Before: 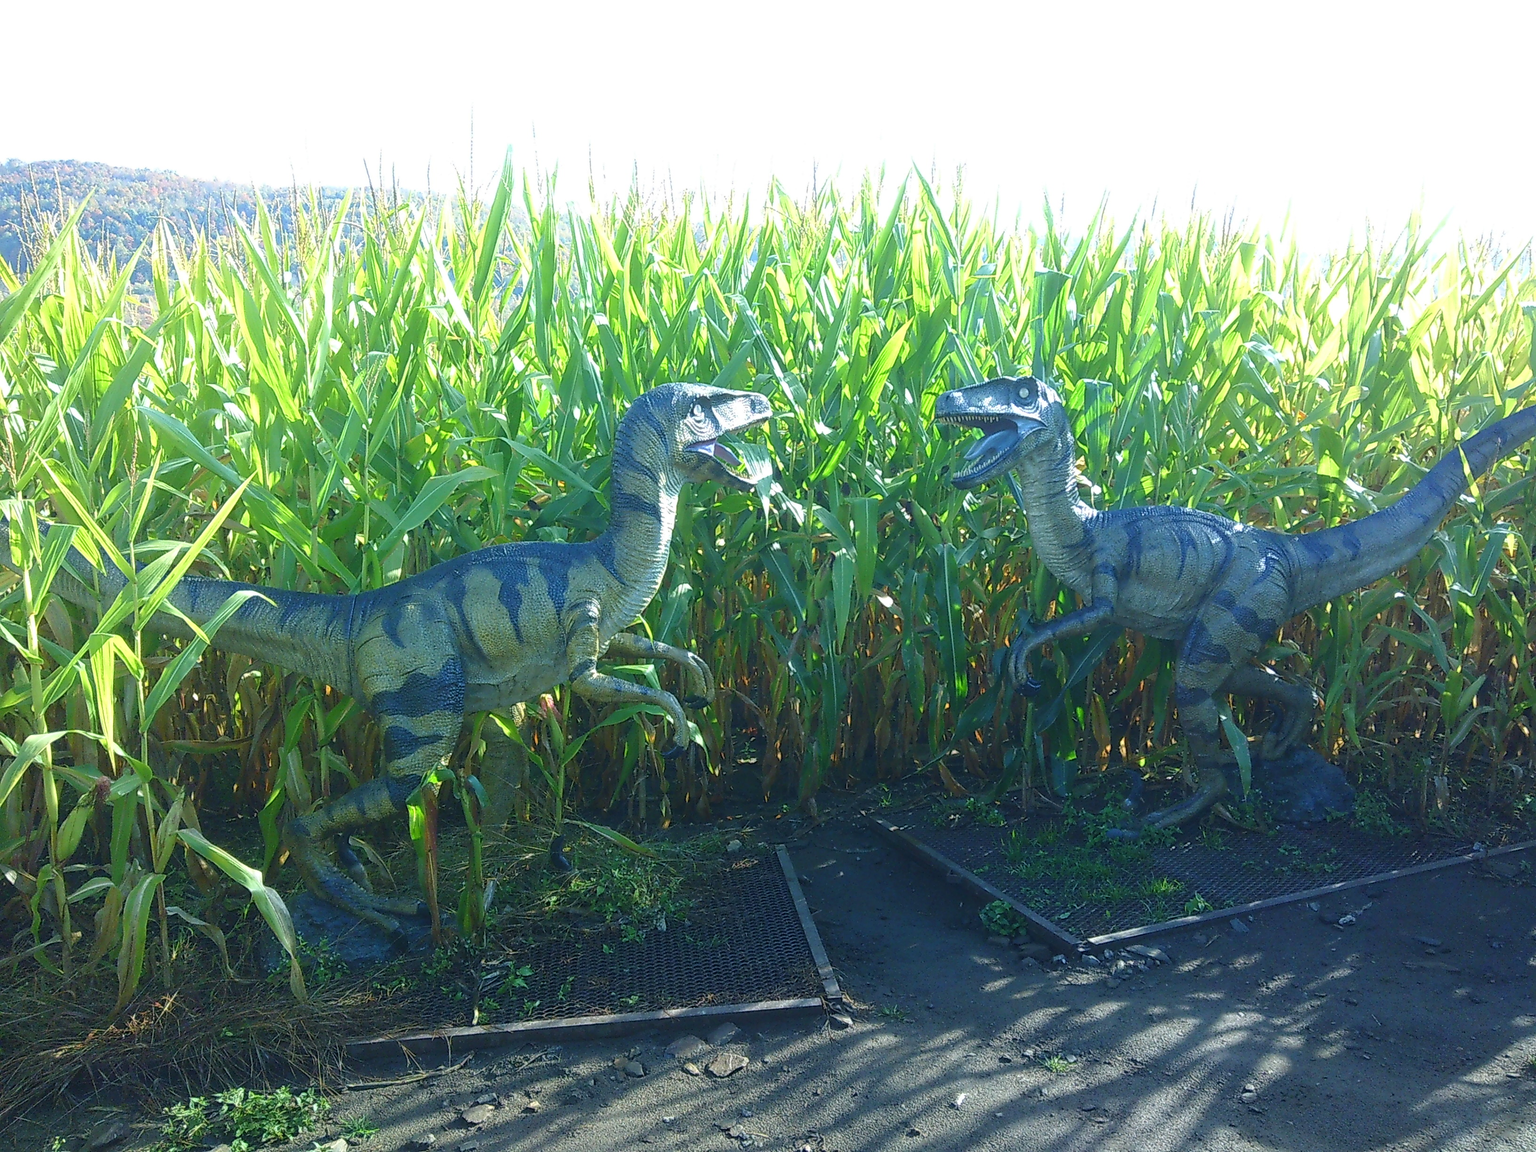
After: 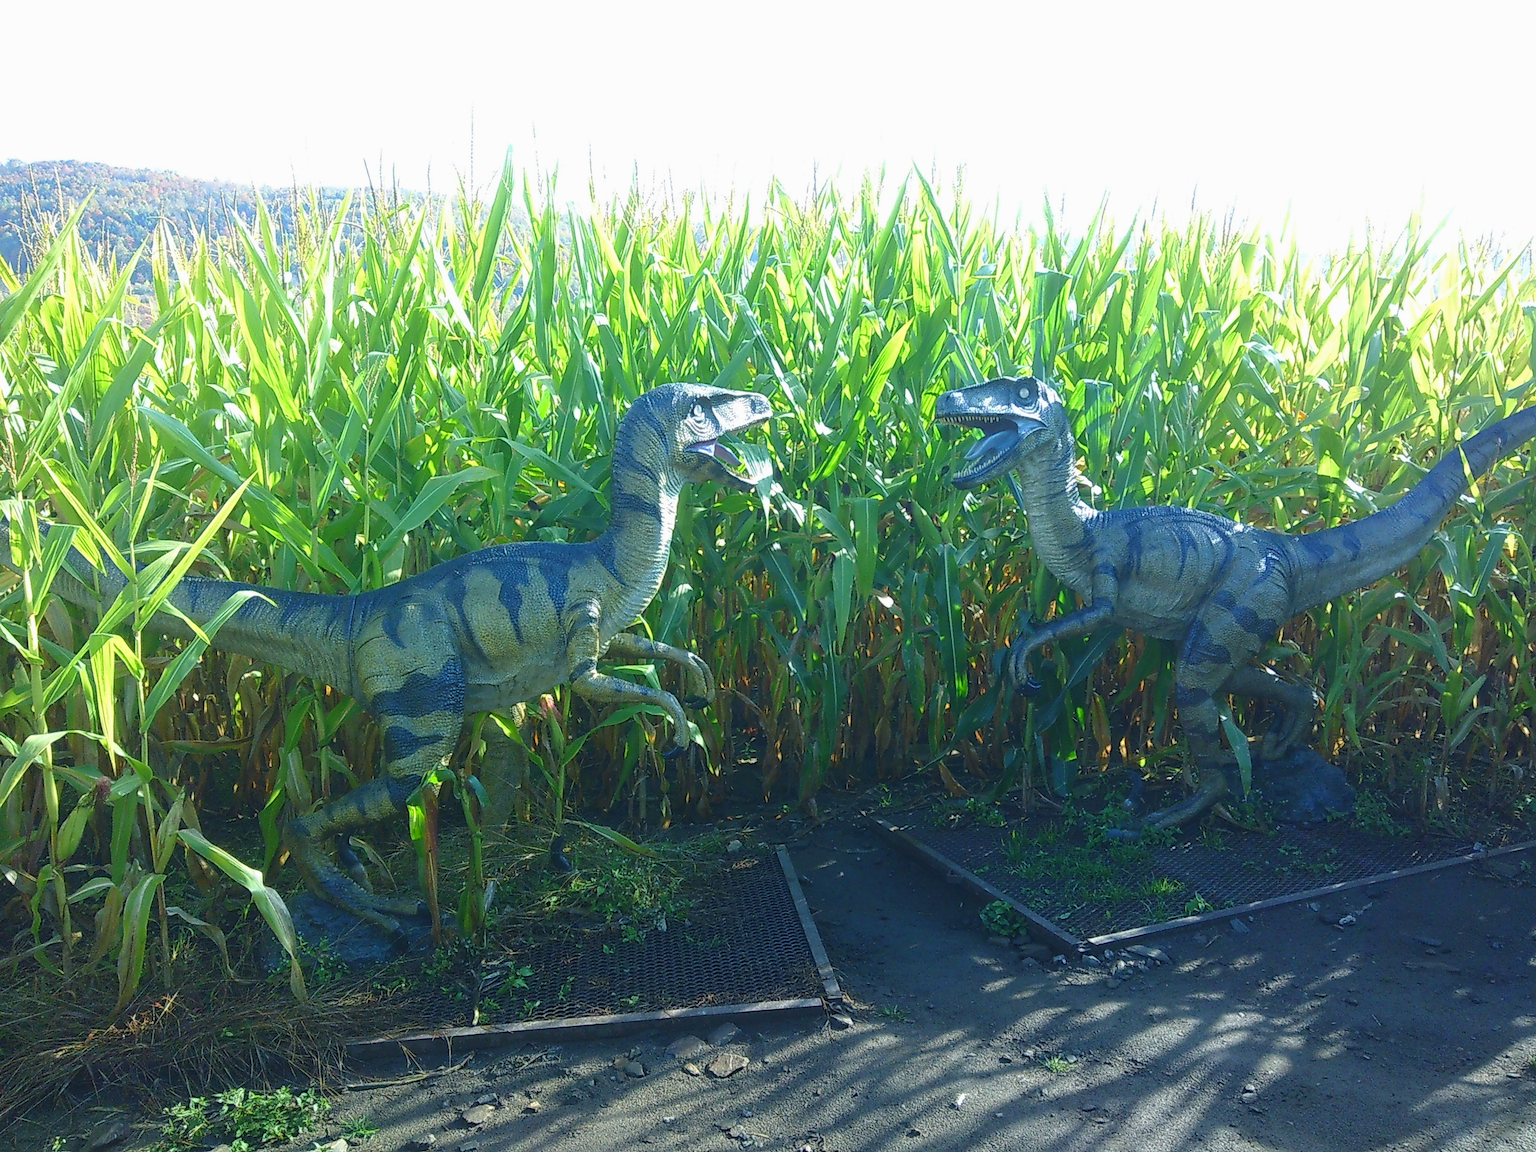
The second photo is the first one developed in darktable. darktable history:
contrast brightness saturation: contrast -0.022, brightness -0.014, saturation 0.032
